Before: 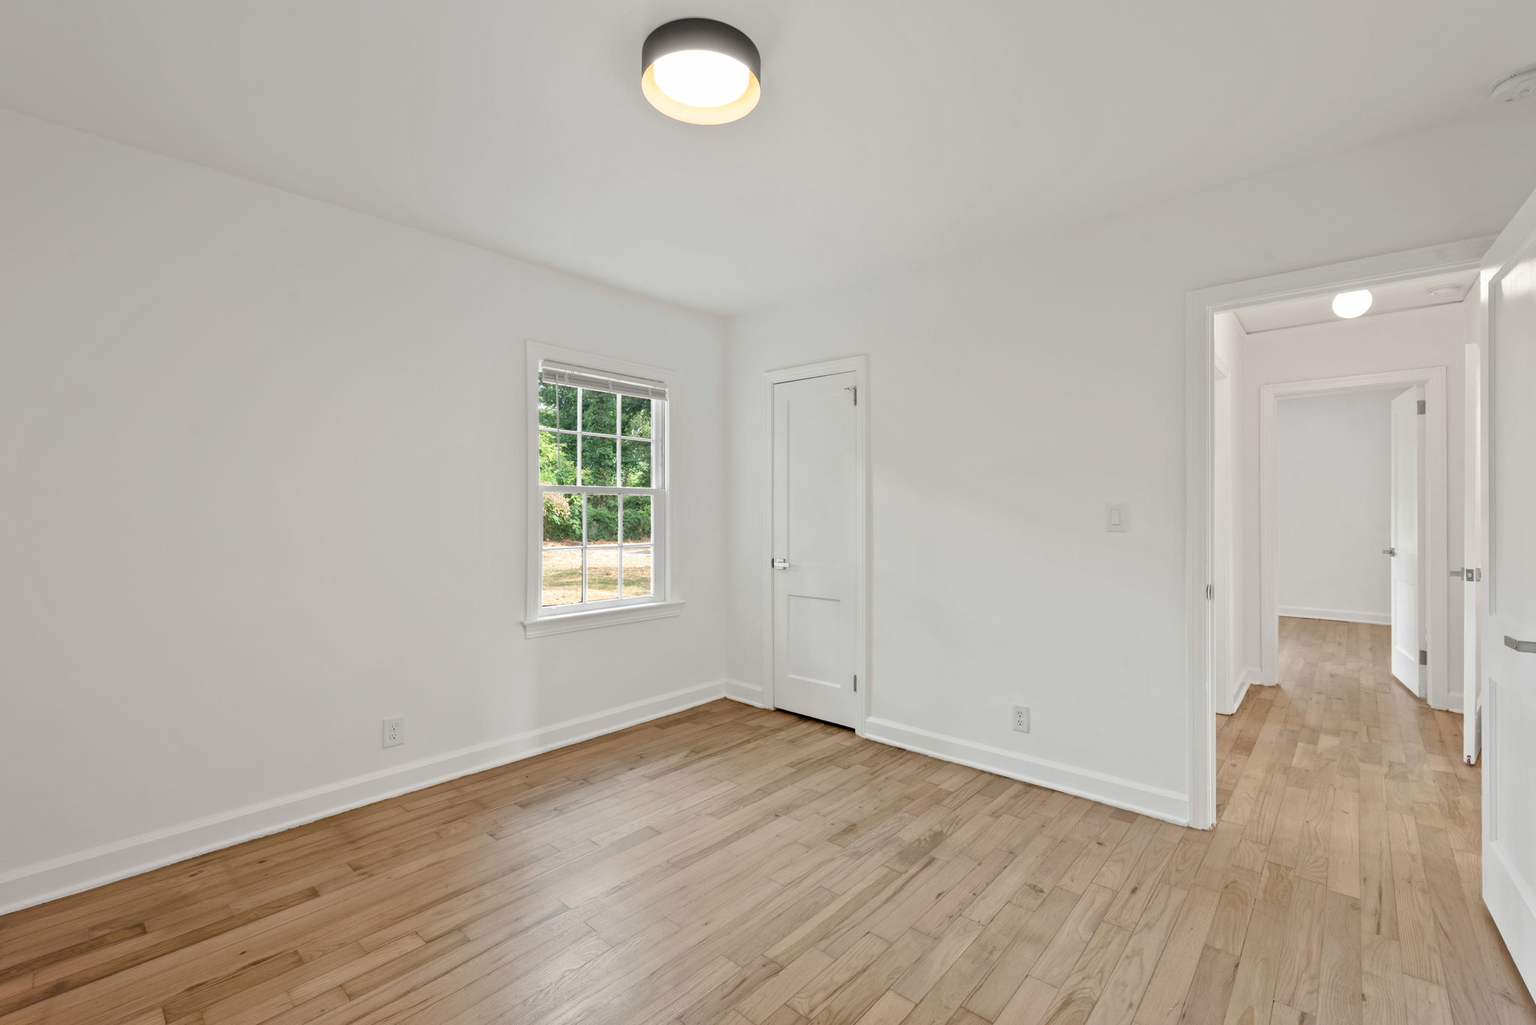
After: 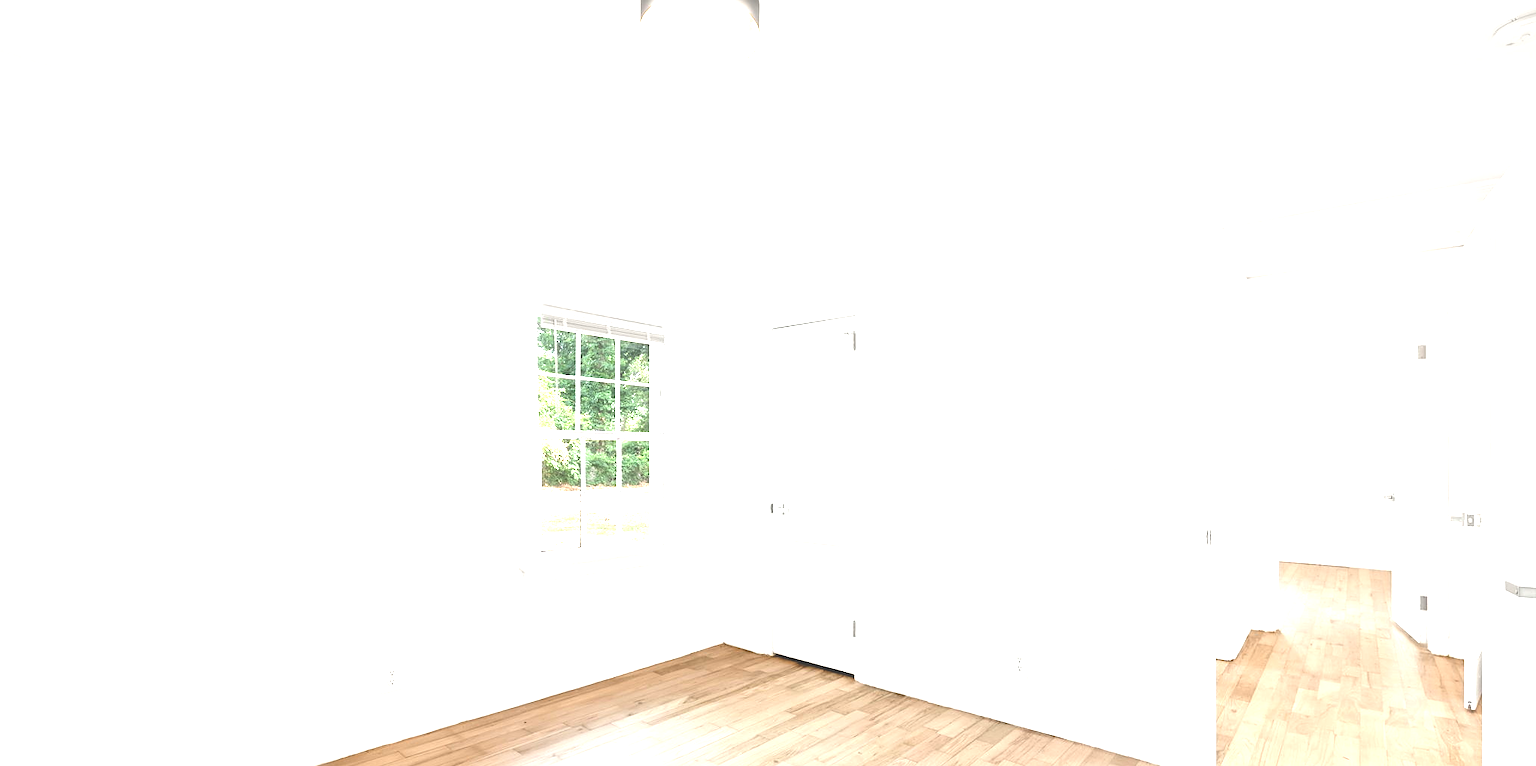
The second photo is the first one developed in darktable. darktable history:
sharpen: radius 1.429, amount 0.391, threshold 1.278
haze removal: strength -0.099, compatibility mode true, adaptive false
crop: left 0.22%, top 5.545%, bottom 19.896%
exposure: black level correction 0, exposure 1.487 EV, compensate highlight preservation false
